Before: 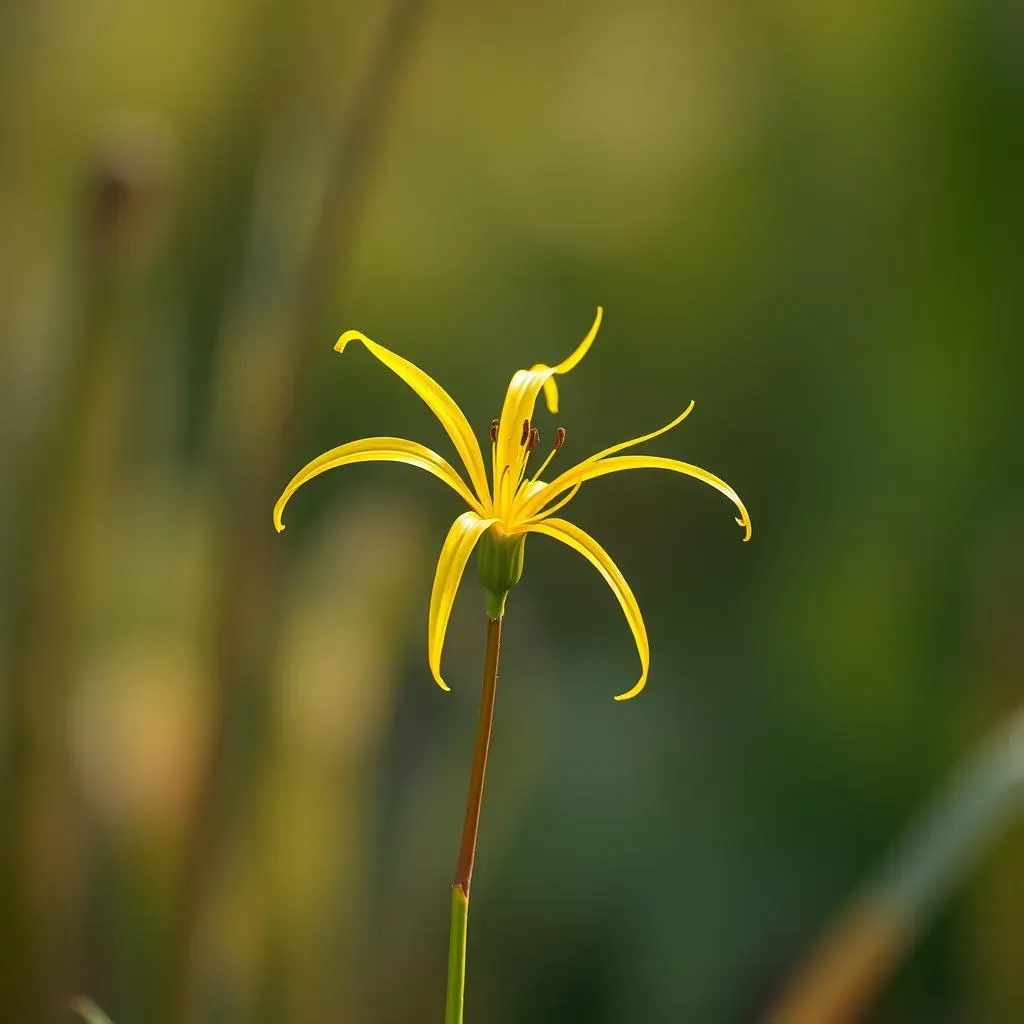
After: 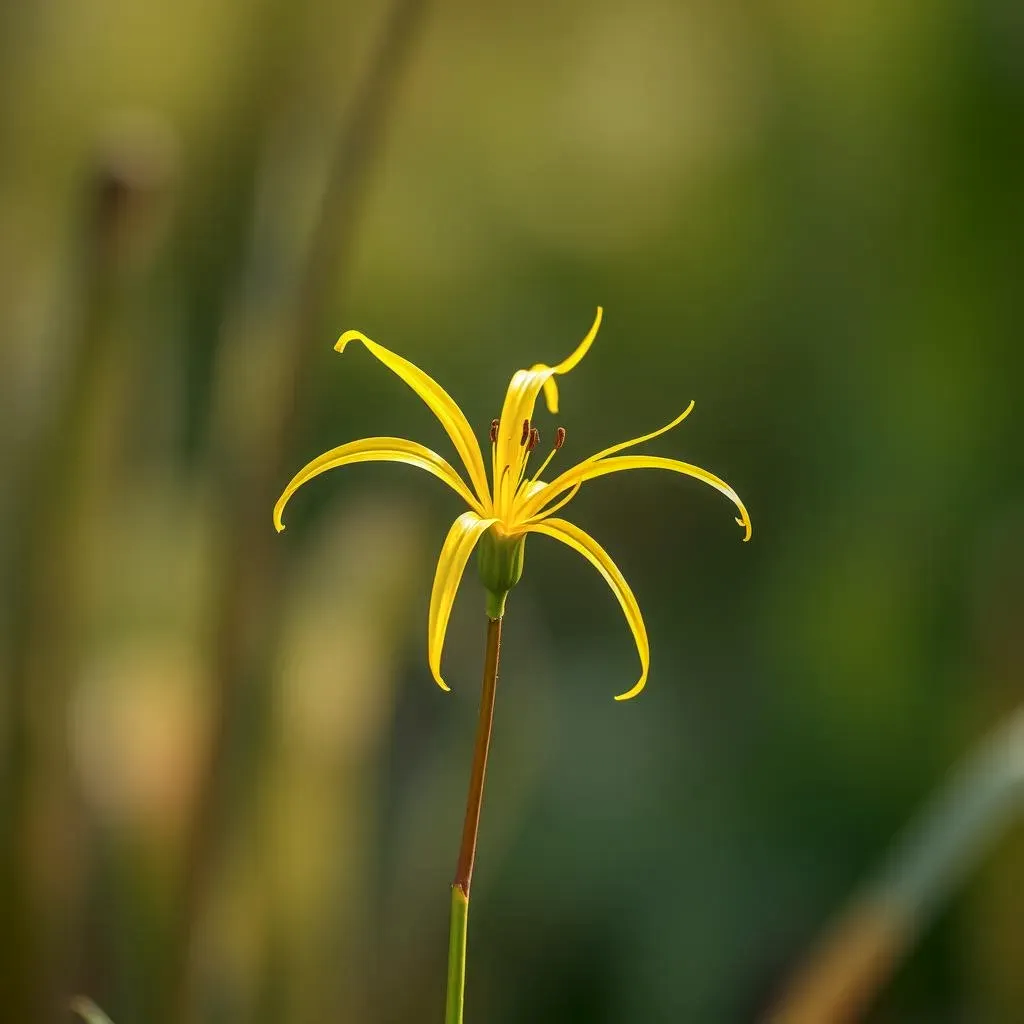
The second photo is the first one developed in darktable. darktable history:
exposure: exposure -0.021 EV, compensate highlight preservation false
local contrast: on, module defaults
